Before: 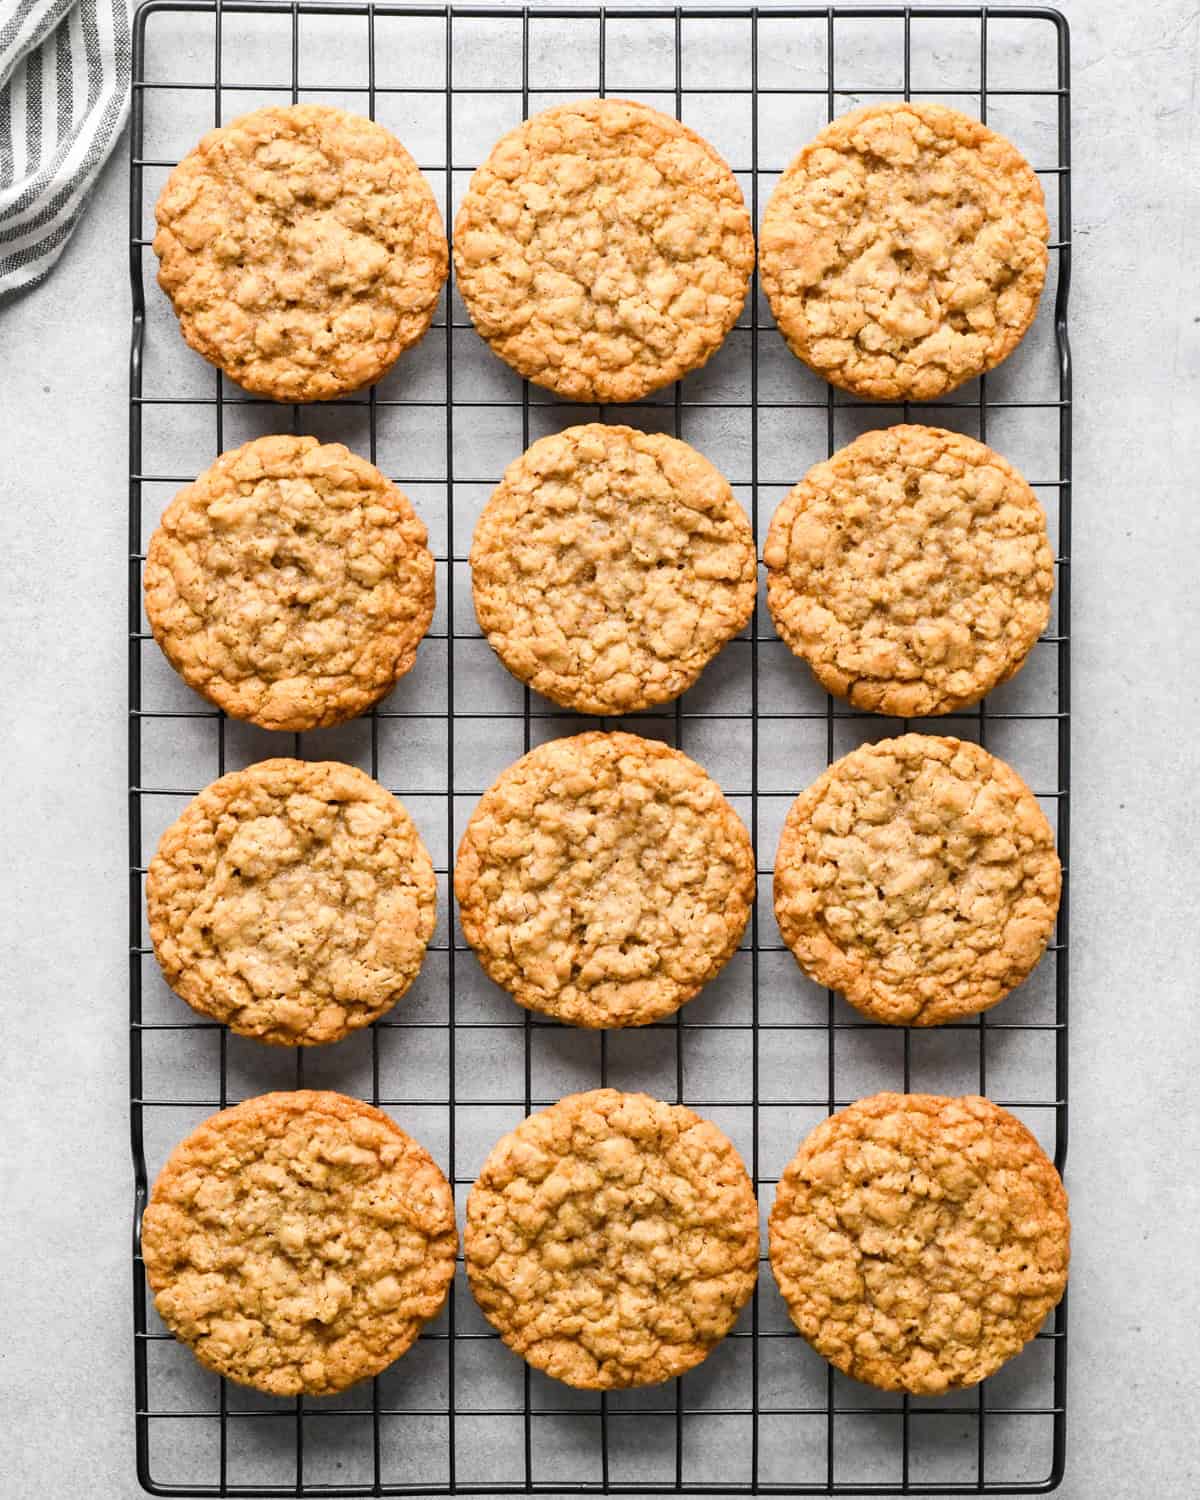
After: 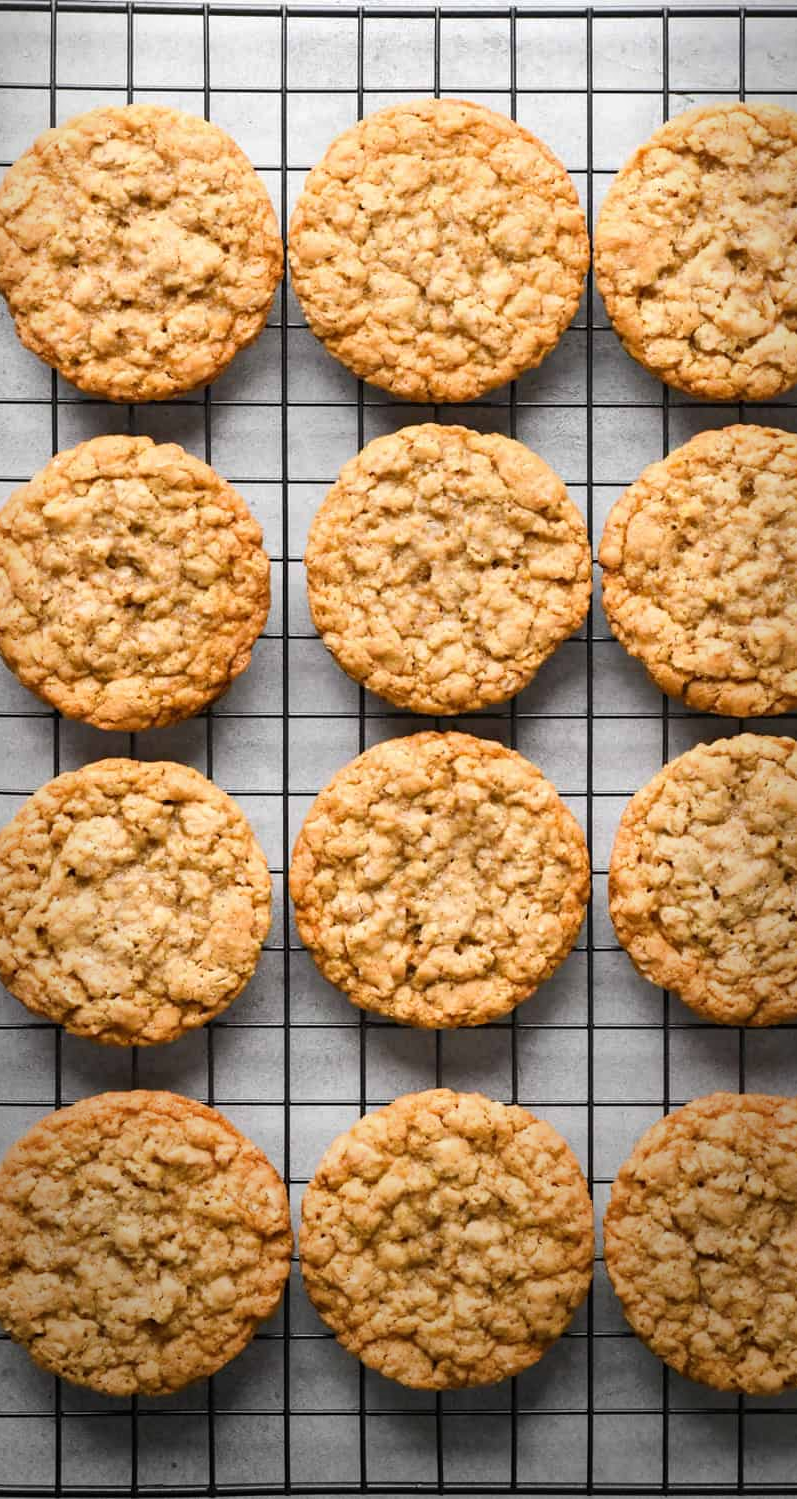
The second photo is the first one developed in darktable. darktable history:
vignetting: saturation -0.032, center (-0.056, -0.356), automatic ratio true
crop and rotate: left 13.788%, right 19.767%
